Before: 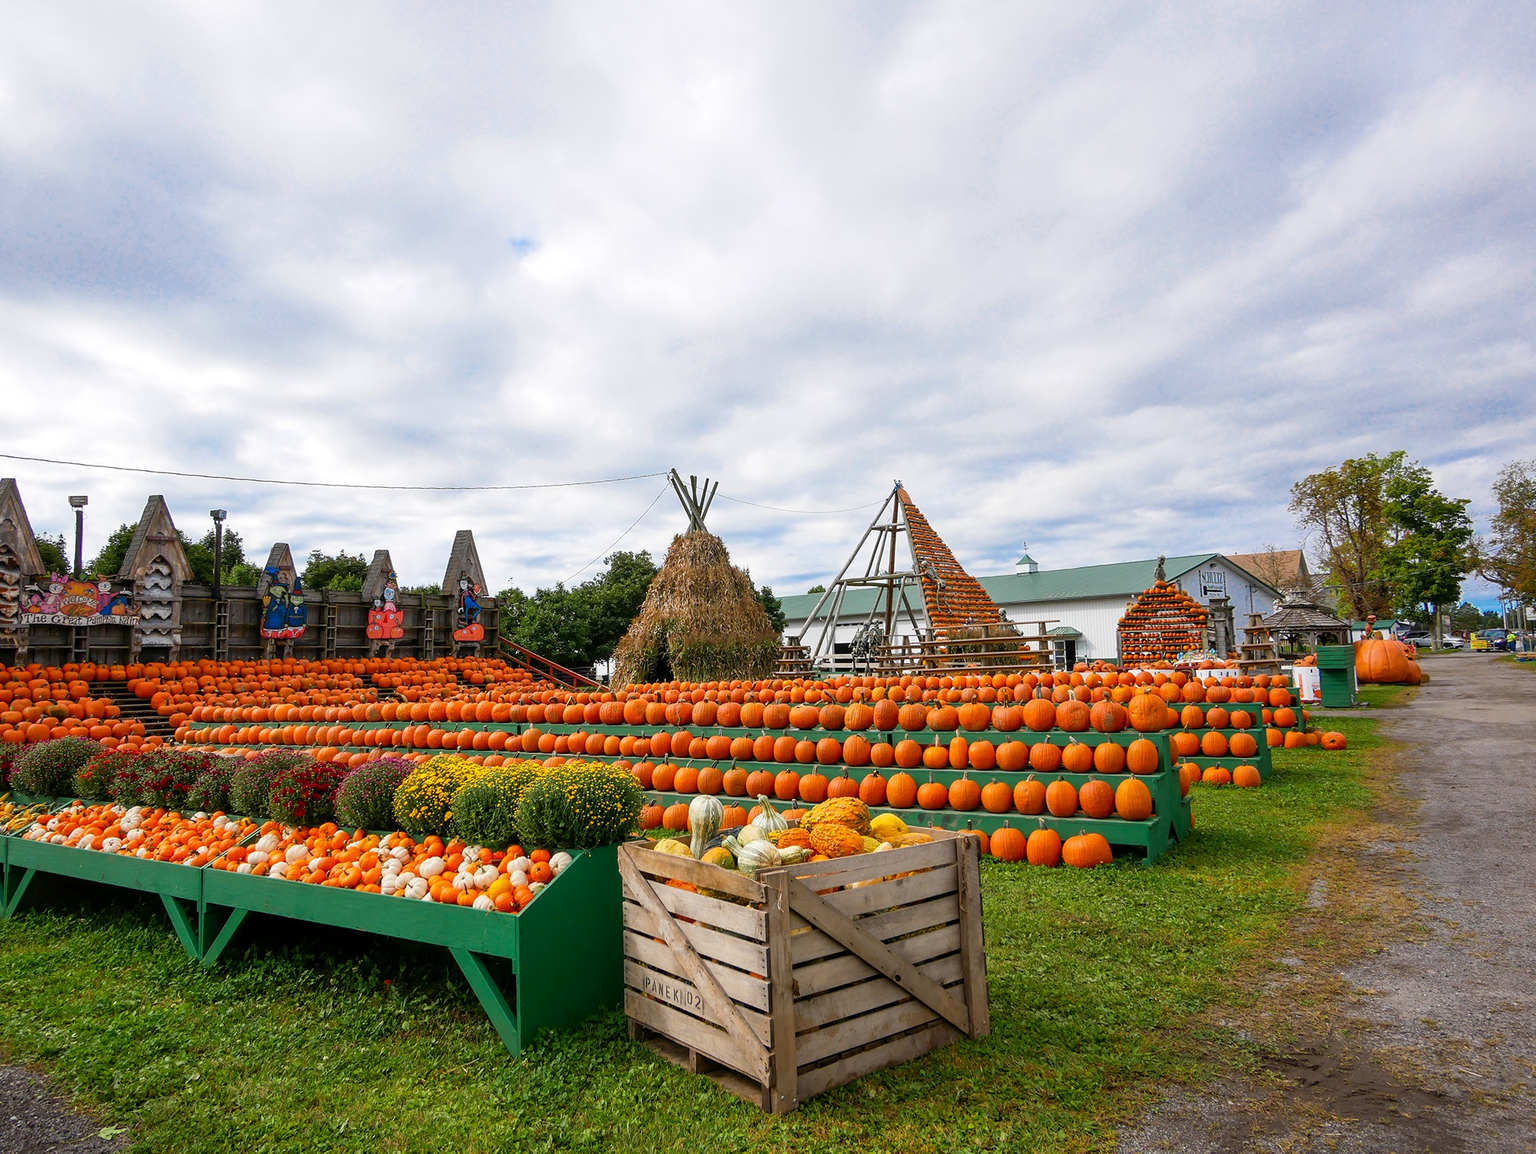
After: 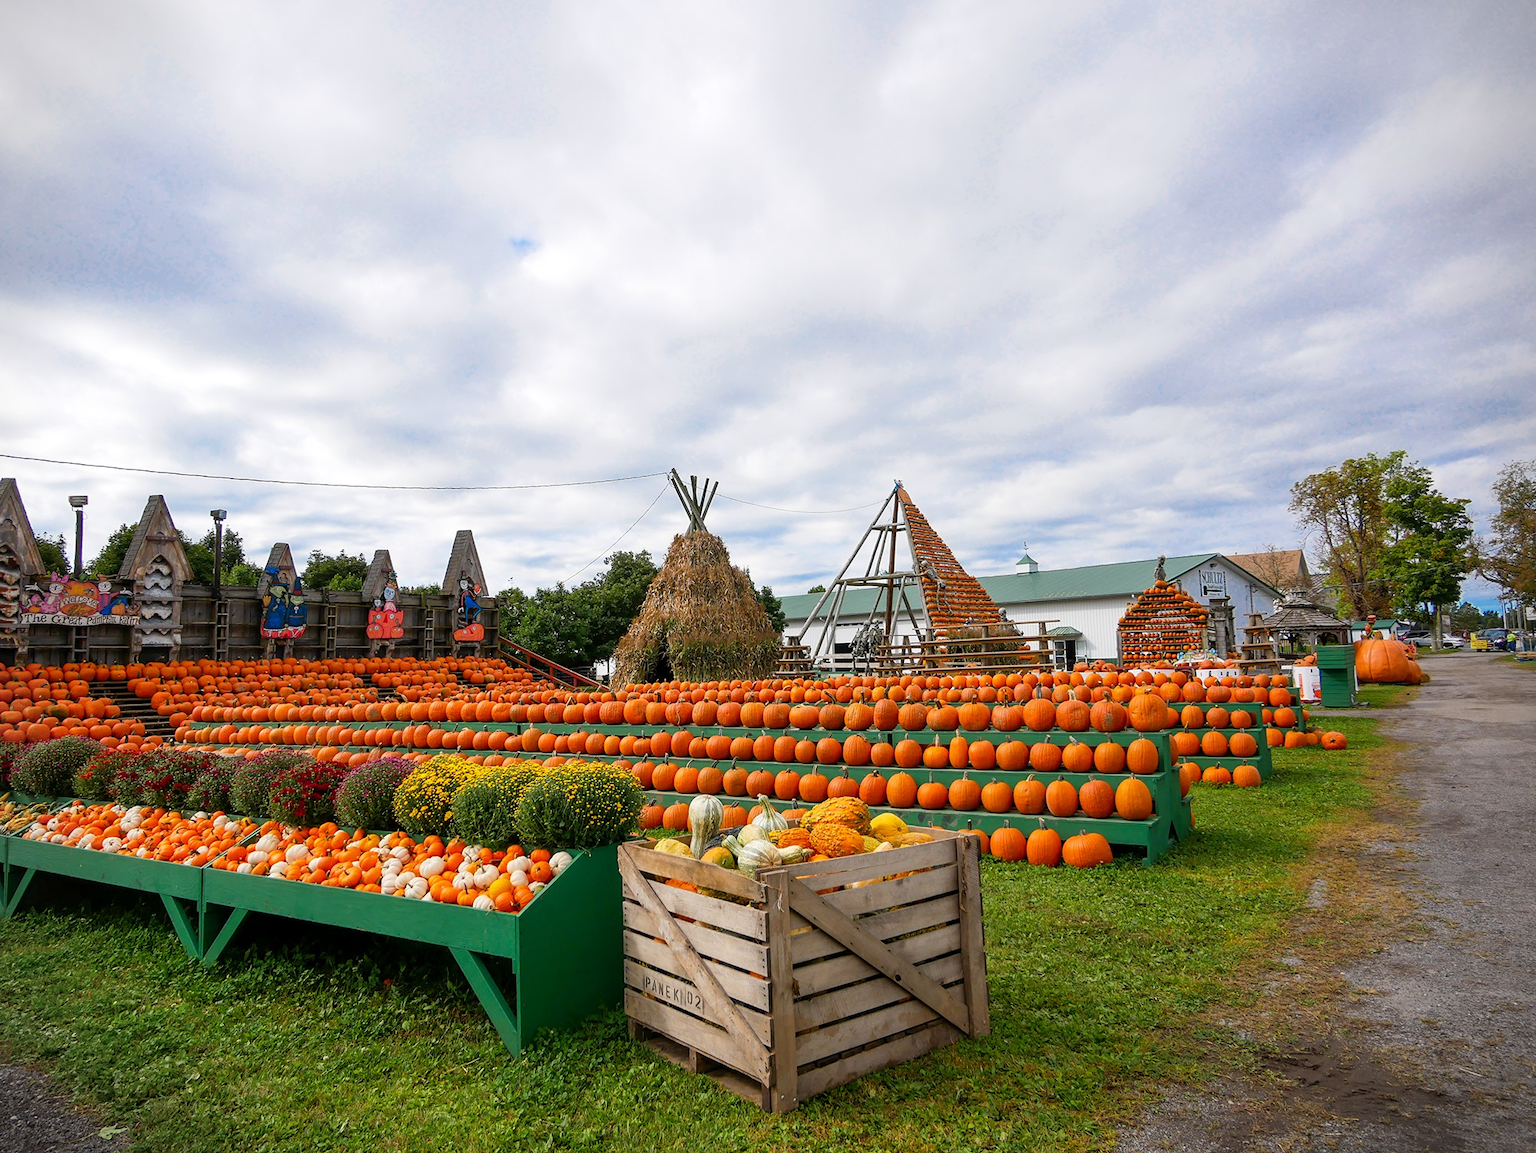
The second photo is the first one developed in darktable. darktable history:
vignetting: fall-off start 91.33%, center (-0.032, -0.048)
